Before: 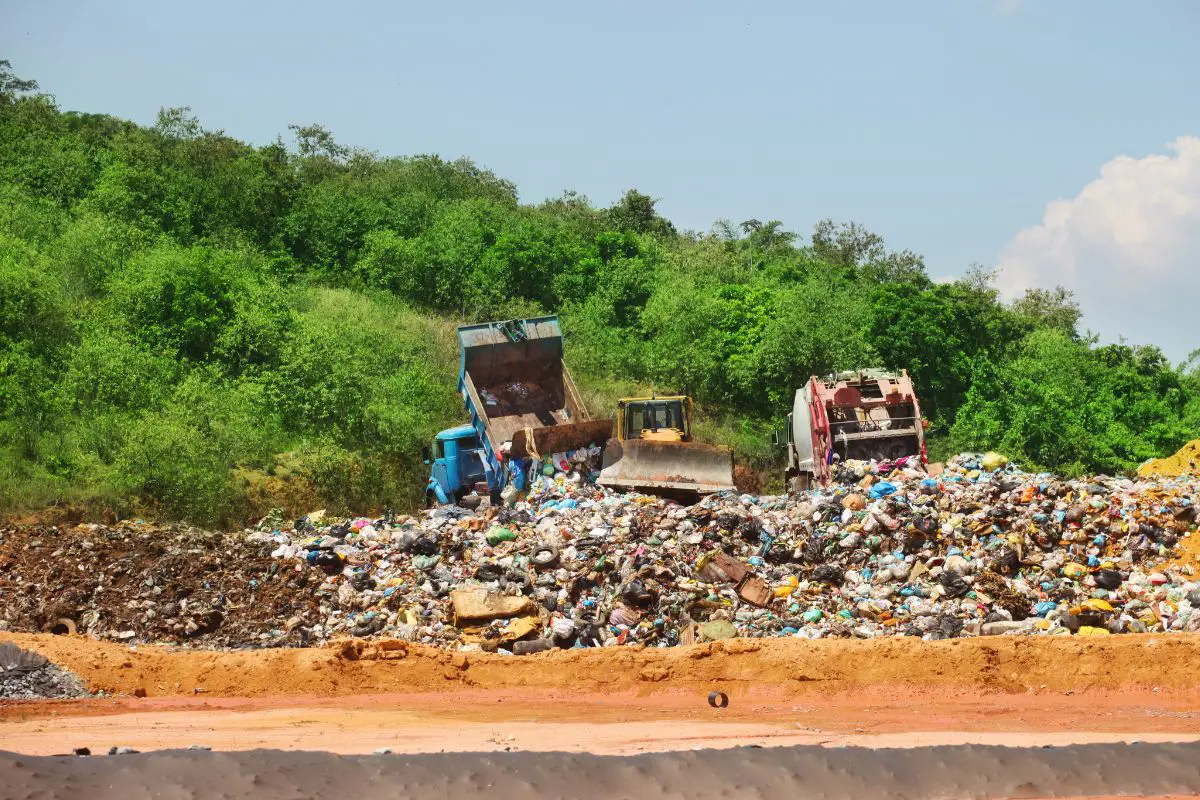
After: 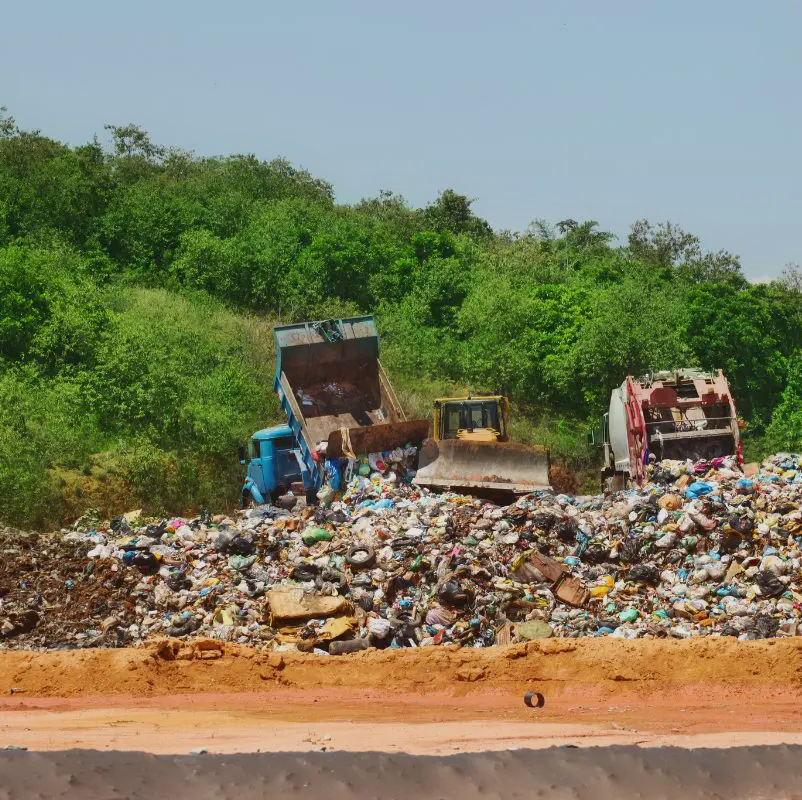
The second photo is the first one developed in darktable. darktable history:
tone equalizer: -8 EV 0.277 EV, -7 EV 0.437 EV, -6 EV 0.414 EV, -5 EV 0.24 EV, -3 EV -0.283 EV, -2 EV -0.431 EV, -1 EV -0.441 EV, +0 EV -0.278 EV
crop: left 15.365%, right 17.758%
